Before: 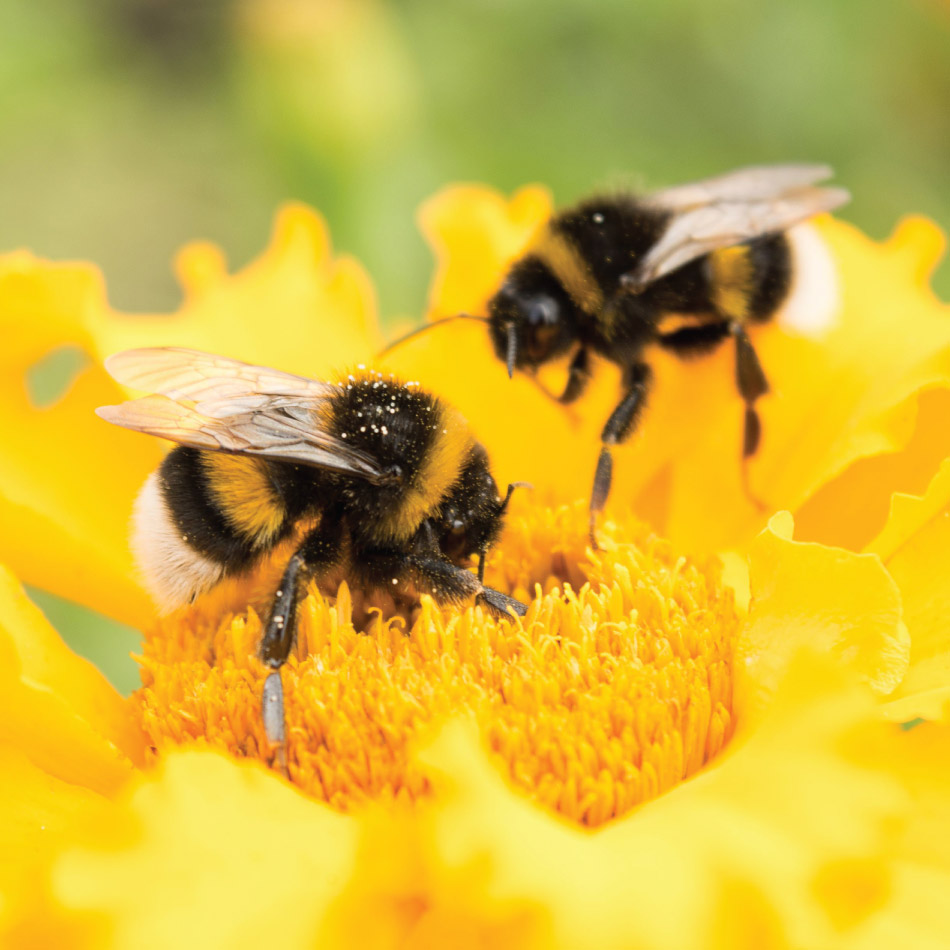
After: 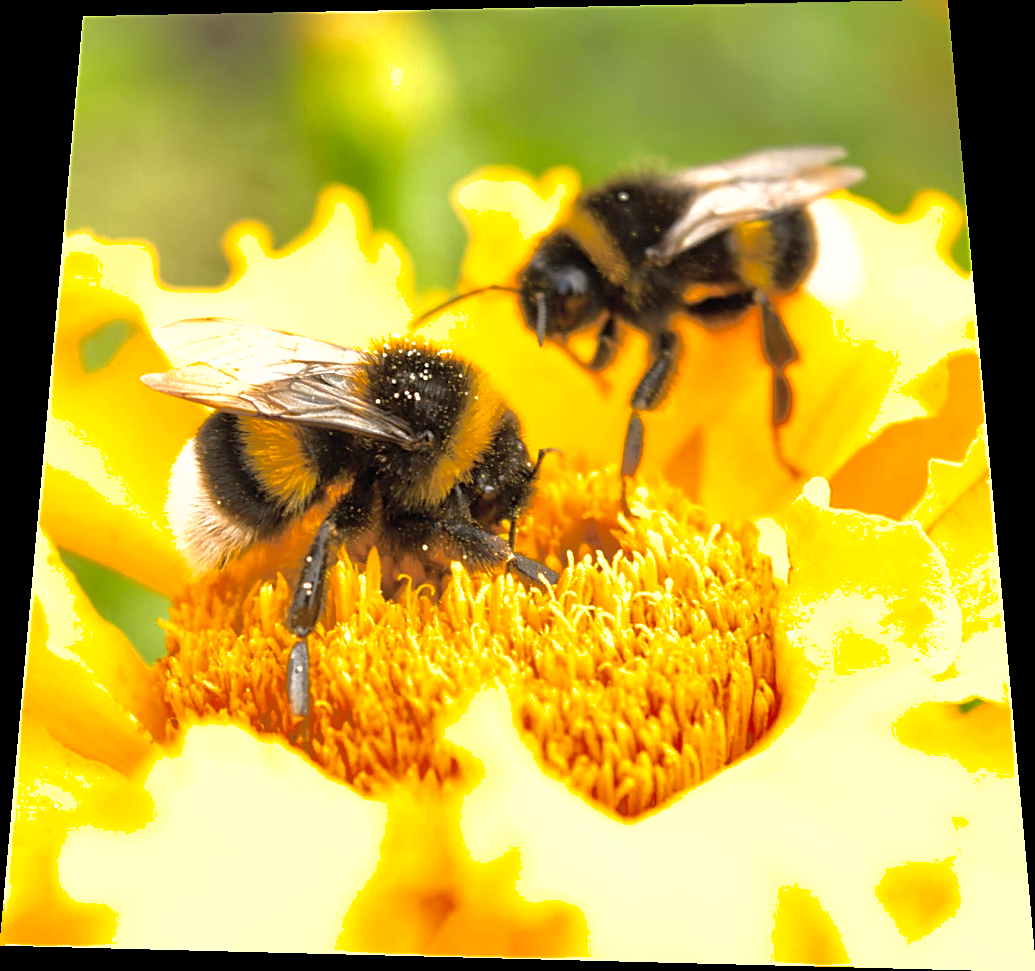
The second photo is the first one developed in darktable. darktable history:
sharpen: on, module defaults
rotate and perspective: rotation 0.128°, lens shift (vertical) -0.181, lens shift (horizontal) -0.044, shear 0.001, automatic cropping off
exposure: black level correction 0.001, exposure 0.5 EV, compensate exposure bias true, compensate highlight preservation false
shadows and highlights: shadows 40, highlights -60
